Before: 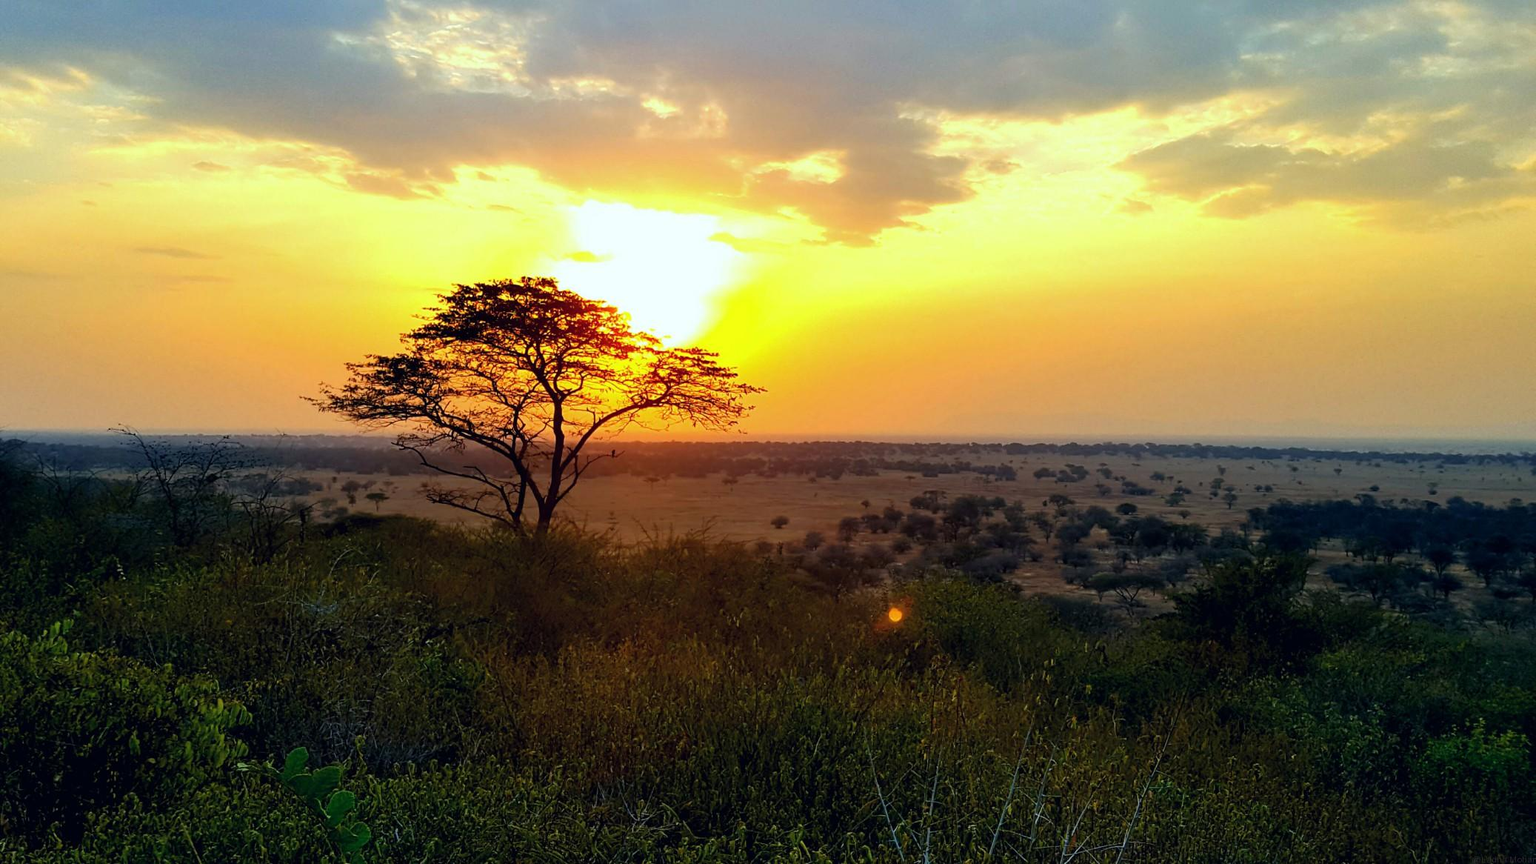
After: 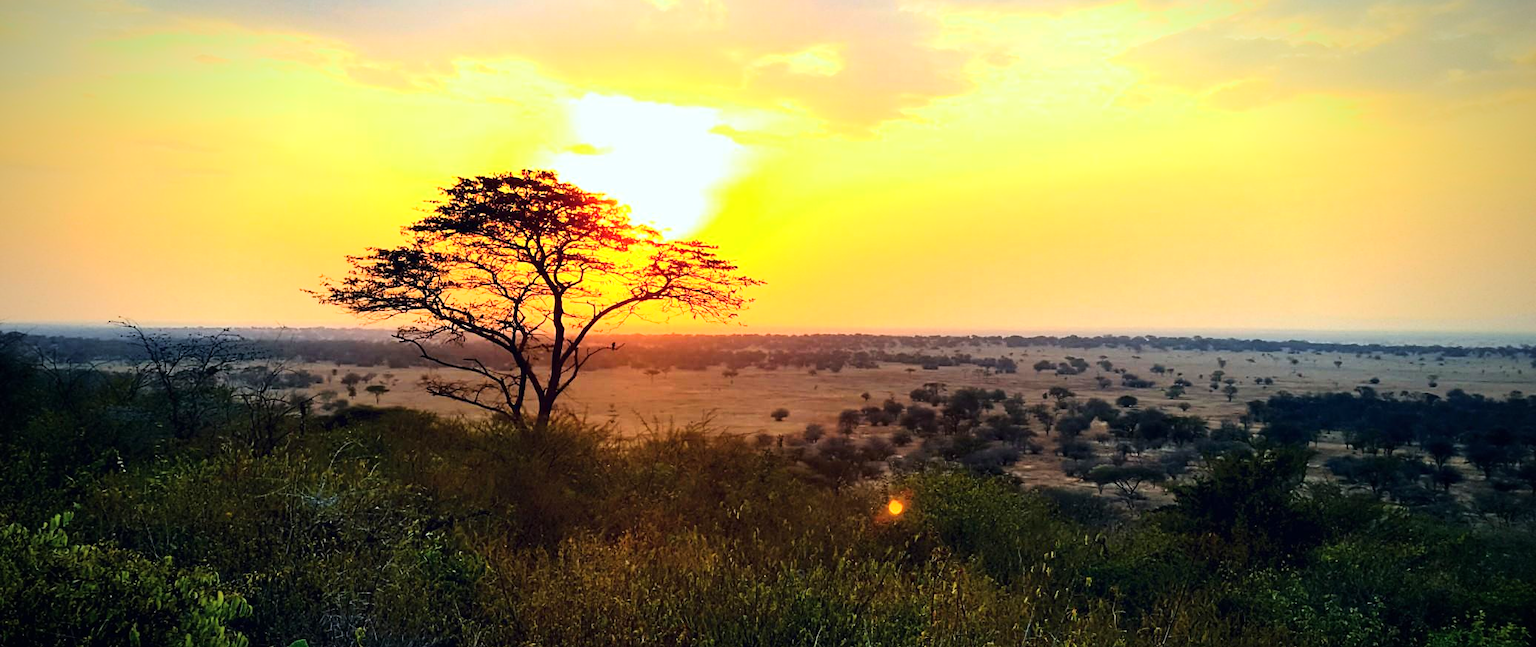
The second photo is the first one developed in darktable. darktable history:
sharpen: radius 2.883, amount 0.868, threshold 47.523
vignetting: fall-off start 70.97%, brightness -0.584, saturation -0.118, width/height ratio 1.333
crop and rotate: top 12.5%, bottom 12.5%
base curve: curves: ch0 [(0, 0) (0.018, 0.026) (0.143, 0.37) (0.33, 0.731) (0.458, 0.853) (0.735, 0.965) (0.905, 0.986) (1, 1)]
